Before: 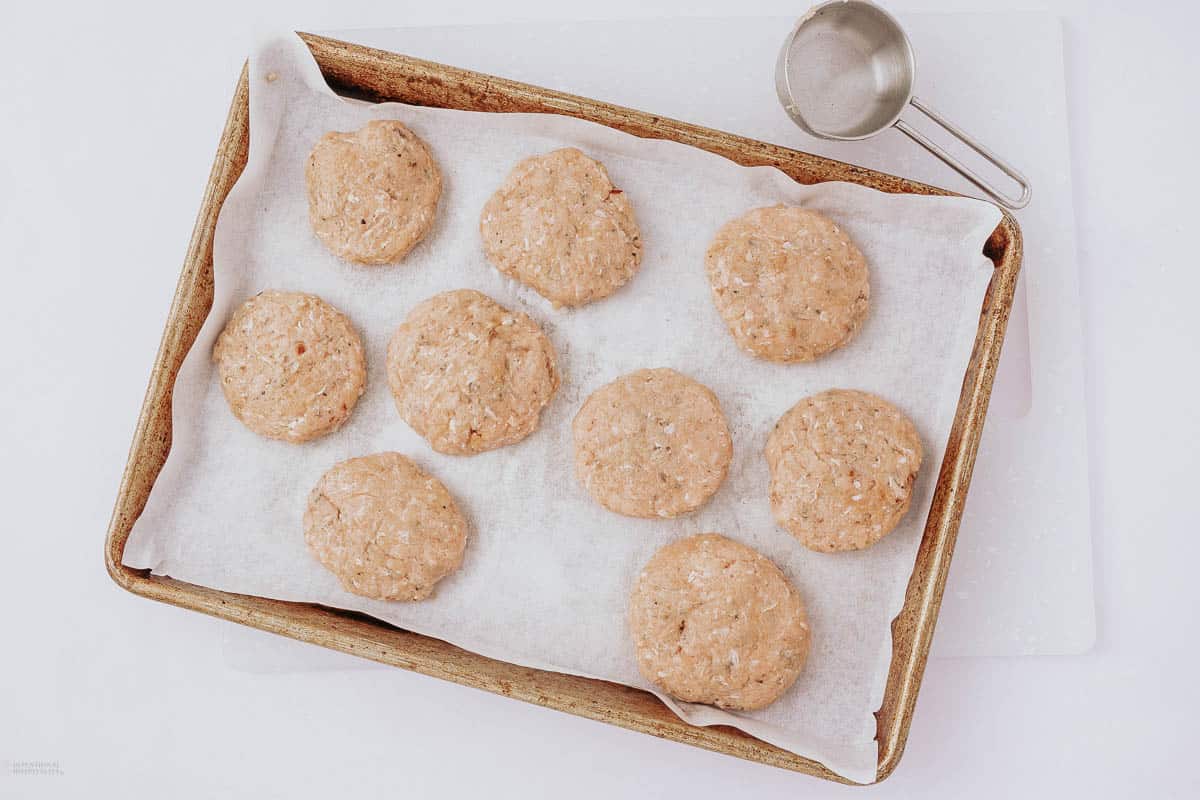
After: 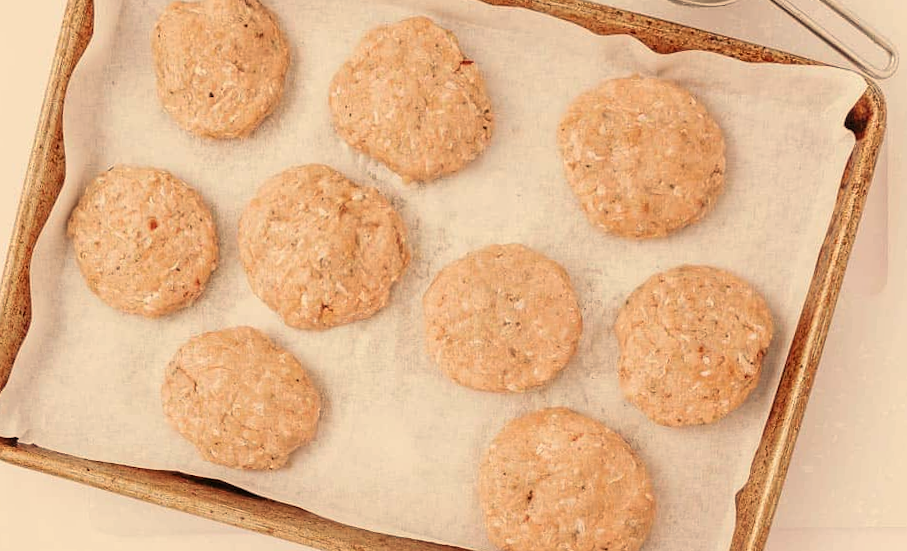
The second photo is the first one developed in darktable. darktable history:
crop: left 9.712%, top 16.928%, right 10.845%, bottom 12.332%
white balance: red 1.123, blue 0.83
rotate and perspective: rotation 0.074°, lens shift (vertical) 0.096, lens shift (horizontal) -0.041, crop left 0.043, crop right 0.952, crop top 0.024, crop bottom 0.979
